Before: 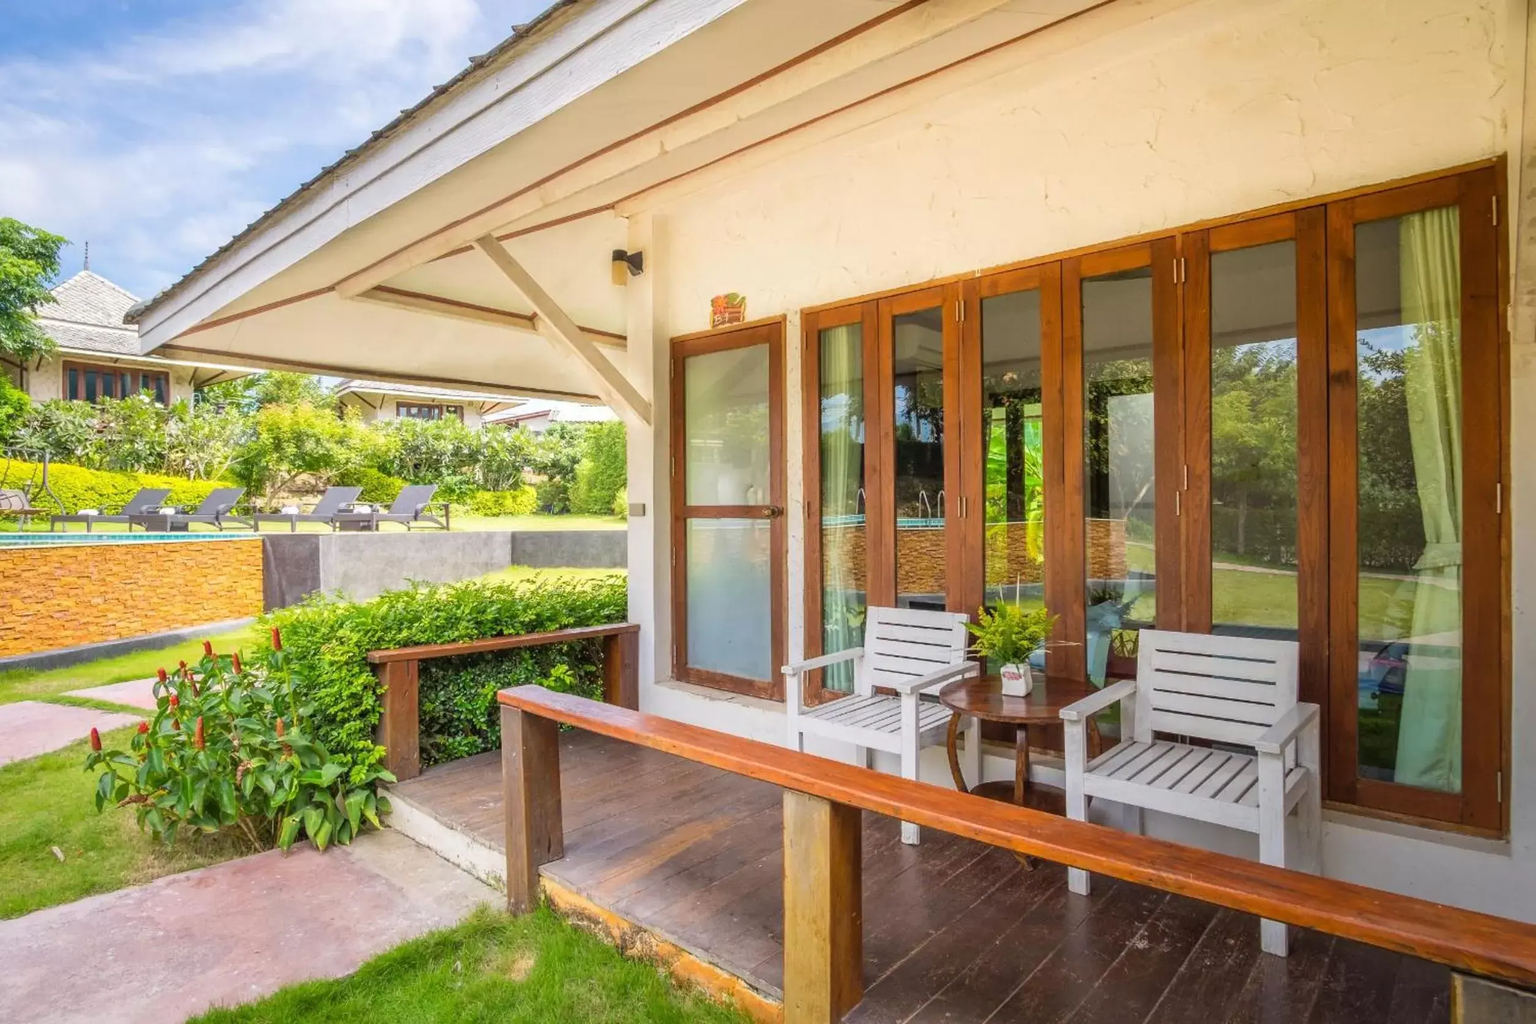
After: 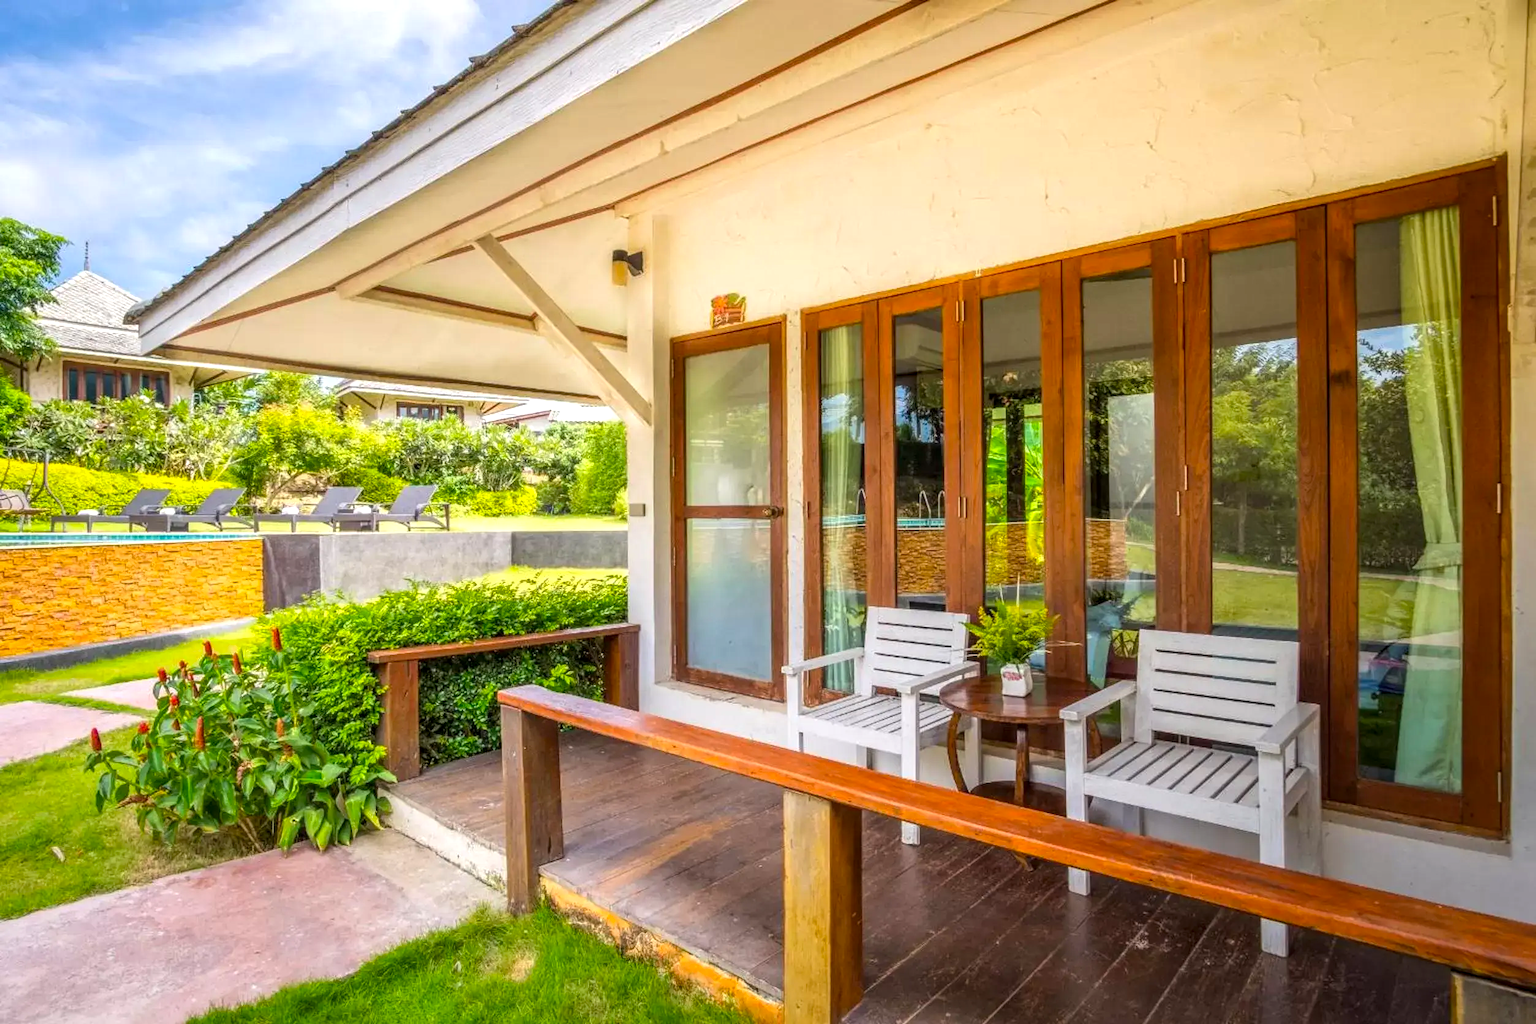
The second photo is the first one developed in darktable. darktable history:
color balance: contrast 6.48%, output saturation 113.3%
local contrast: on, module defaults
